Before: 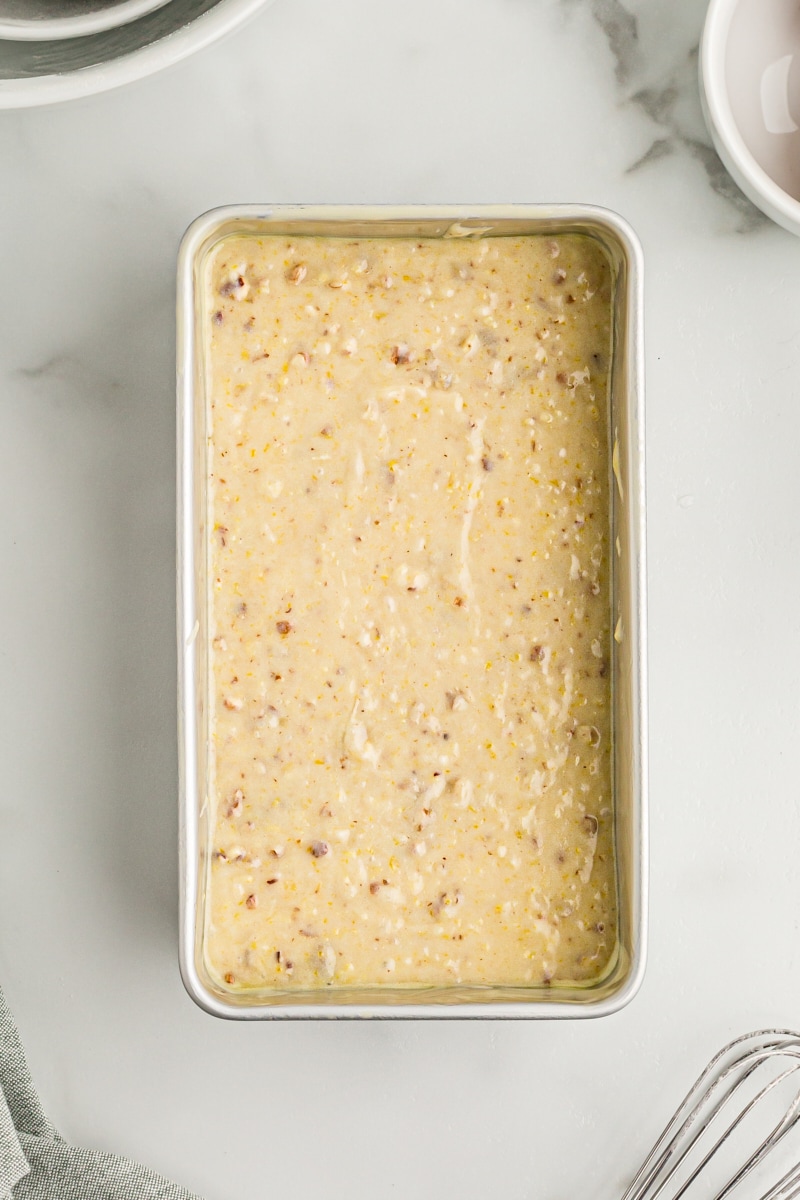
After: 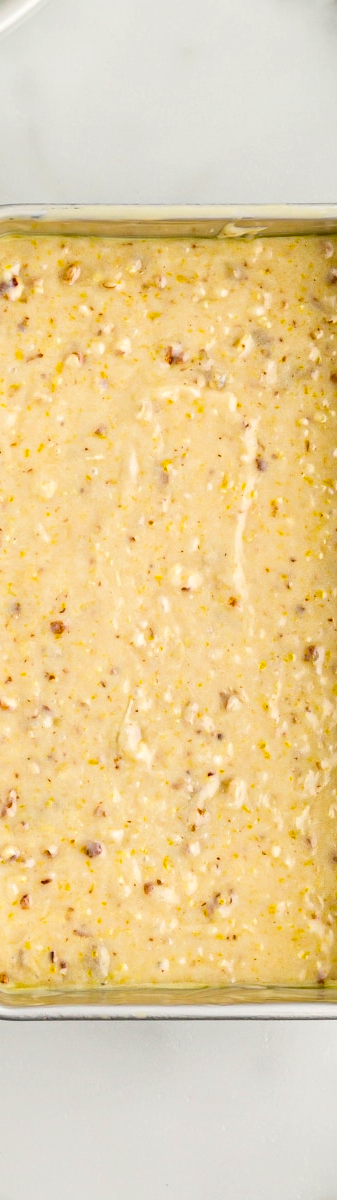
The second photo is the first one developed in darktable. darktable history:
local contrast: on, module defaults
crop: left 28.331%, right 29.466%
color balance rgb: perceptual saturation grading › global saturation 19.291%, perceptual brilliance grading › global brilliance 2.901%, perceptual brilliance grading › highlights -2.233%, perceptual brilliance grading › shadows 2.686%, global vibrance 20%
